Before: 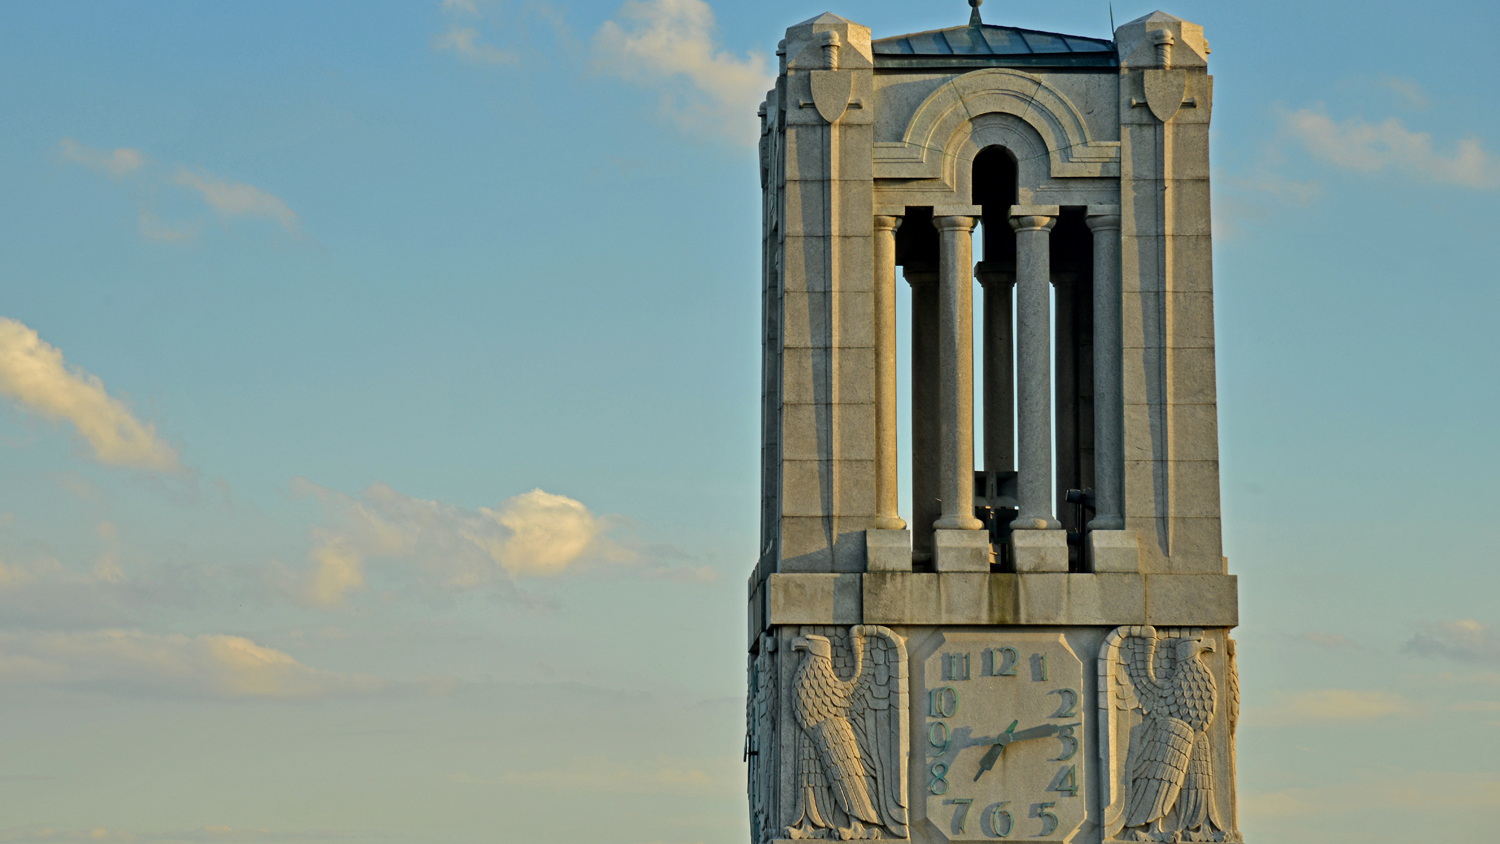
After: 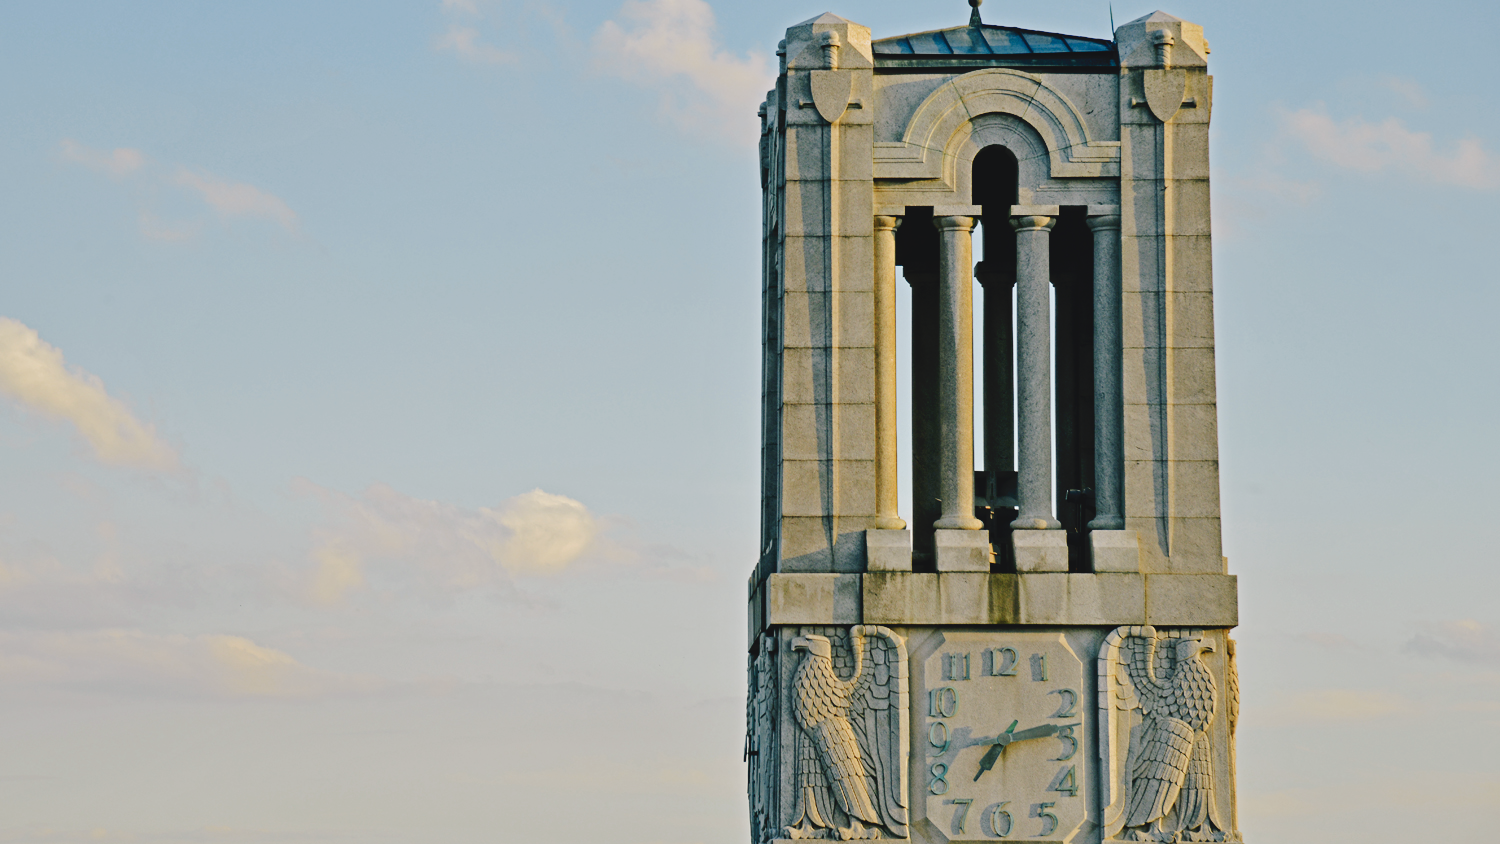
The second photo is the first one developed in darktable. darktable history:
tone curve: curves: ch0 [(0, 0) (0.003, 0.057) (0.011, 0.061) (0.025, 0.065) (0.044, 0.075) (0.069, 0.082) (0.1, 0.09) (0.136, 0.102) (0.177, 0.145) (0.224, 0.195) (0.277, 0.27) (0.335, 0.374) (0.399, 0.486) (0.468, 0.578) (0.543, 0.652) (0.623, 0.717) (0.709, 0.778) (0.801, 0.837) (0.898, 0.909) (1, 1)], preserve colors none
color look up table: target L [93.74, 92.75, 90.62, 87.77, 84, 79.69, 69.67, 71.98, 53.63, 56.52, 52.36, 43.55, 33.72, 200.71, 88.24, 82.08, 69.01, 60.86, 60.13, 58.89, 51.44, 42.27, 40.37, 33.59, 24.44, 16.08, 7.88, 78.47, 81.72, 74.52, 69.27, 54.48, 55.32, 51.41, 49.94, 45.18, 40.35, 35.94, 36.26, 29.62, 31.71, 20.98, 12.19, 12.09, 91.01, 86.02, 60.31, 50.23, 26.51], target a [-14.29, -18.88, -11.09, -23.77, -36.47, -4.948, -12.56, -28.37, -41.89, -26.14, -5.035, -28.04, -18.59, 0, 7.188, 4.096, 7.793, 38.04, 39.28, 58.14, 68.15, 26.35, -0.981, 39.19, 27.22, 0.986, 23.65, 10.46, 30.39, 21.04, 51.69, 17.66, 61.25, 69.36, 2.59, 41.37, 8.415, -0.75, 40.87, 36.64, 23.85, -4.035, 25.53, 28.74, -21.37, -10.54, -12.5, -20.16, -12.52], target b [27.98, 45.17, 8.061, 9.628, 26.96, 1.153, 48.04, 15.49, 26.44, 4.156, 21.31, 22.22, 16.2, -0.001, 15.34, 73.62, 40.64, 33.12, 56.38, 25.81, 51.62, 21.46, 33.37, 11.81, 34.24, 19.74, -0.36, -5.149, -17.56, -27.54, -35.35, -28.6, -19.43, 12.78, 0.466, 2.492, -59.54, -17.63, -55.03, -12.97, -73.78, -2.835, -23.66, -40.16, -8.017, -15.48, -46.06, -17.85, -3.71], num patches 49
